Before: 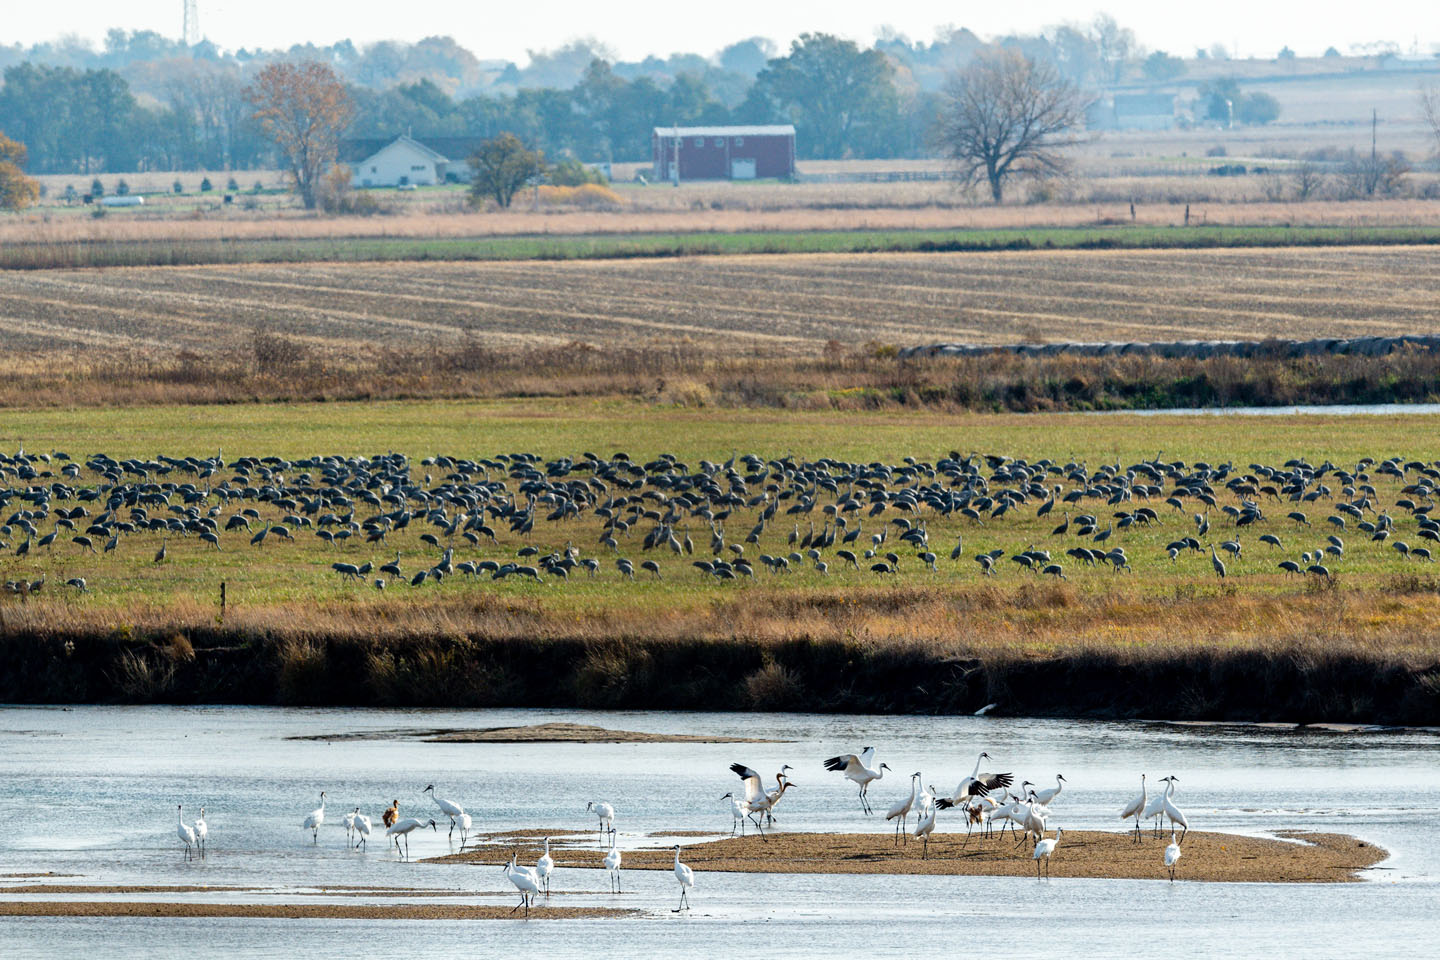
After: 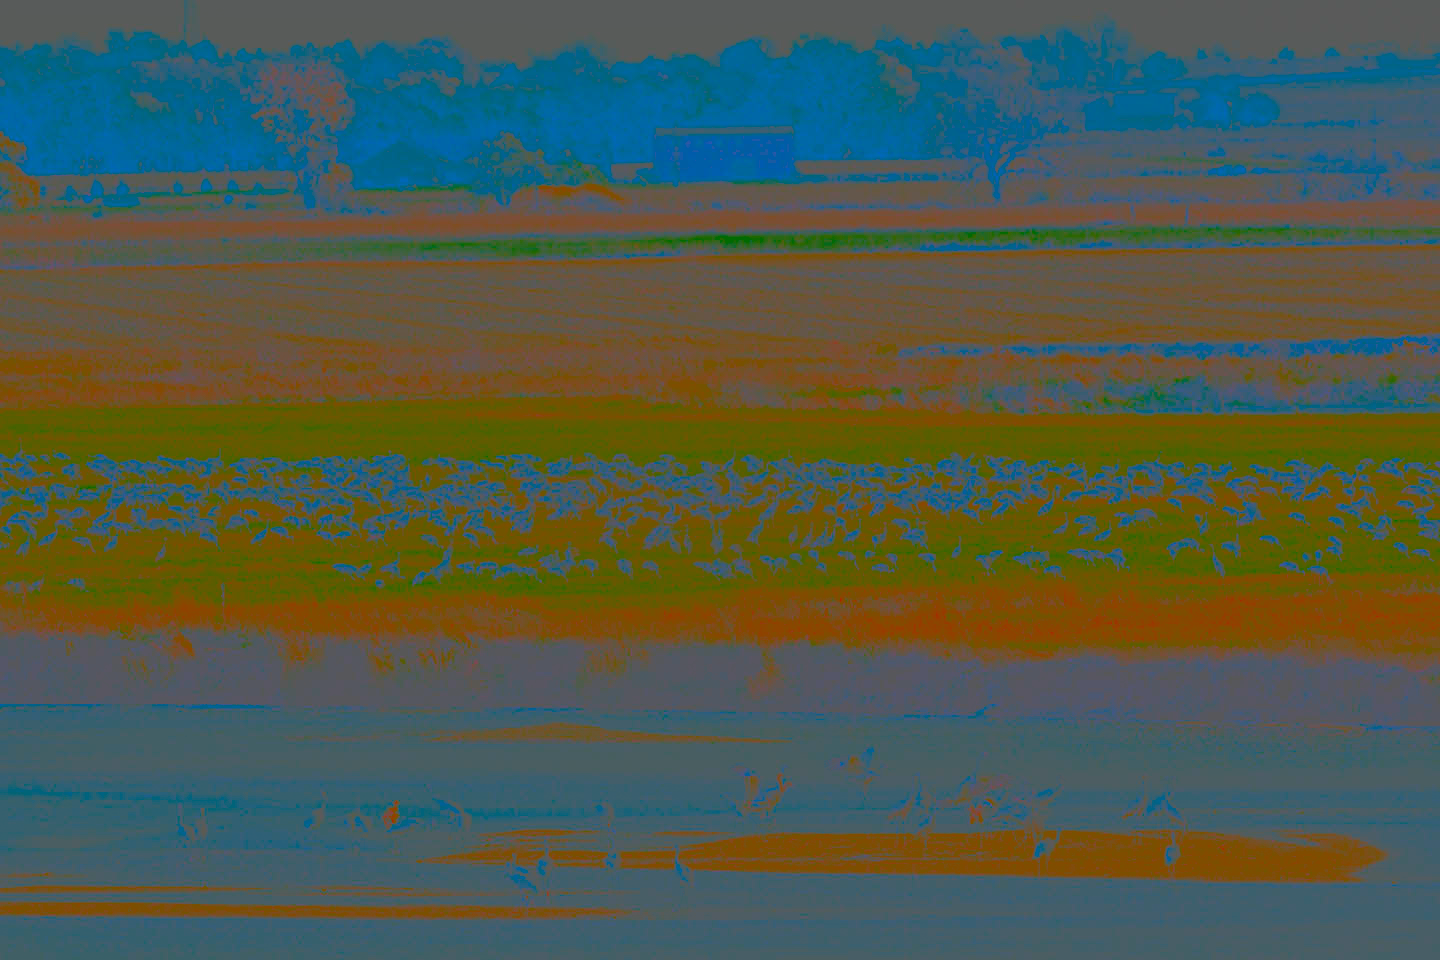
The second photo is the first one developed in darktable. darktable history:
contrast brightness saturation: contrast -0.99, brightness -0.17, saturation 0.75
exposure: black level correction 0, exposure 0.95 EV, compensate exposure bias true, compensate highlight preservation false
shadows and highlights: shadows -54.3, highlights 86.09, soften with gaussian
